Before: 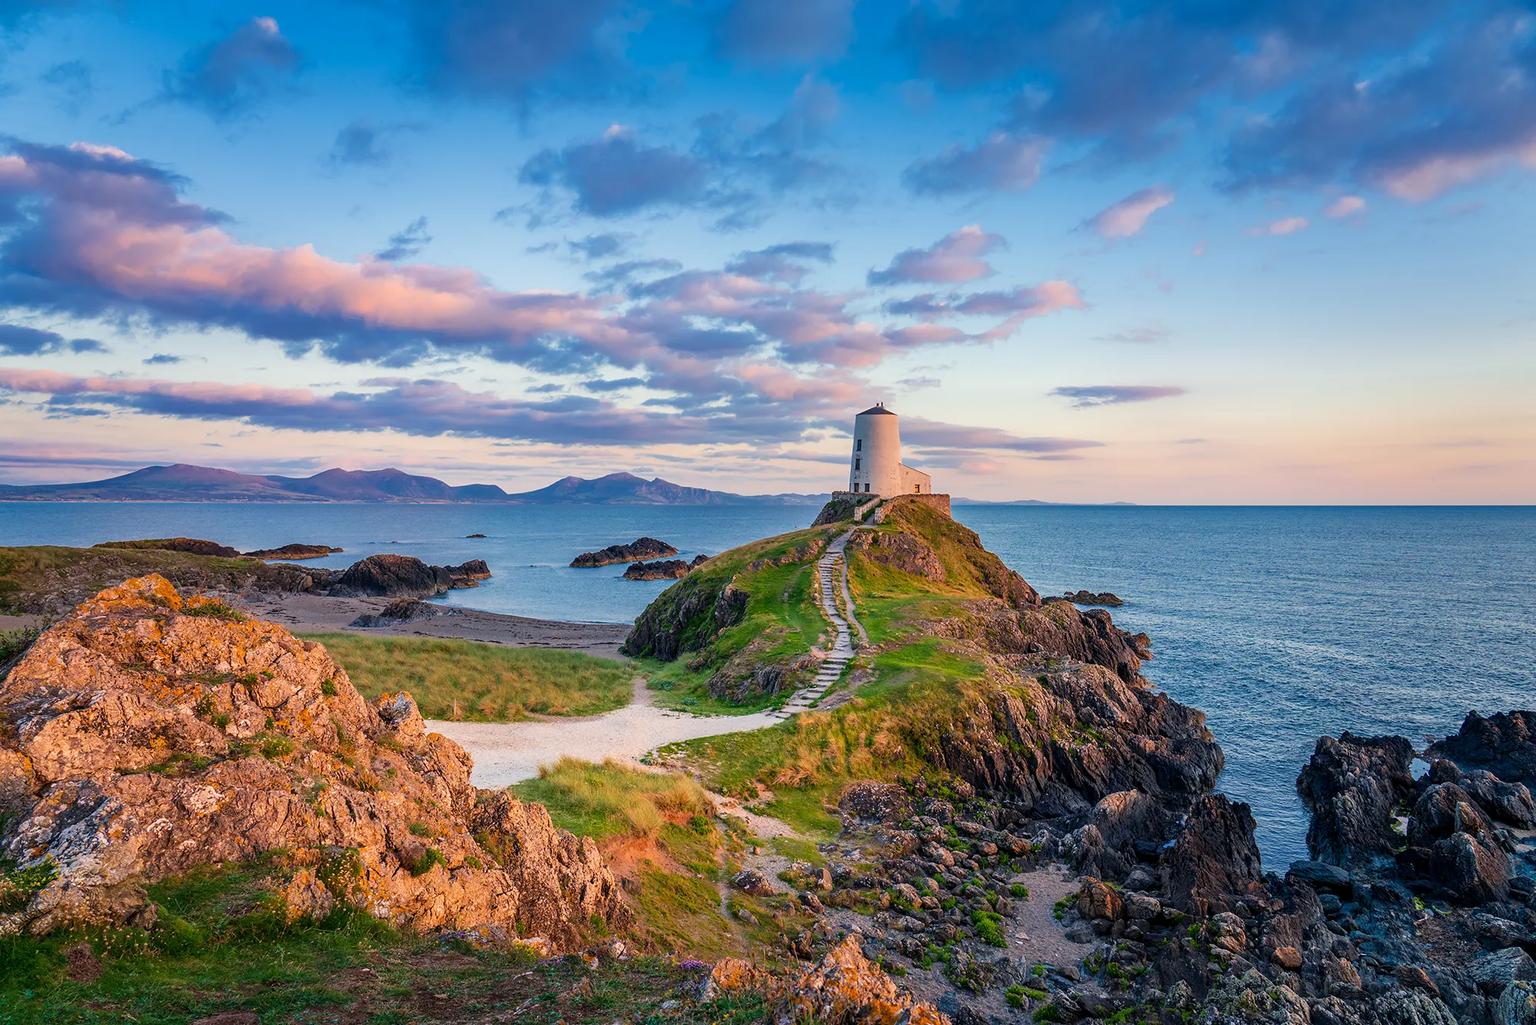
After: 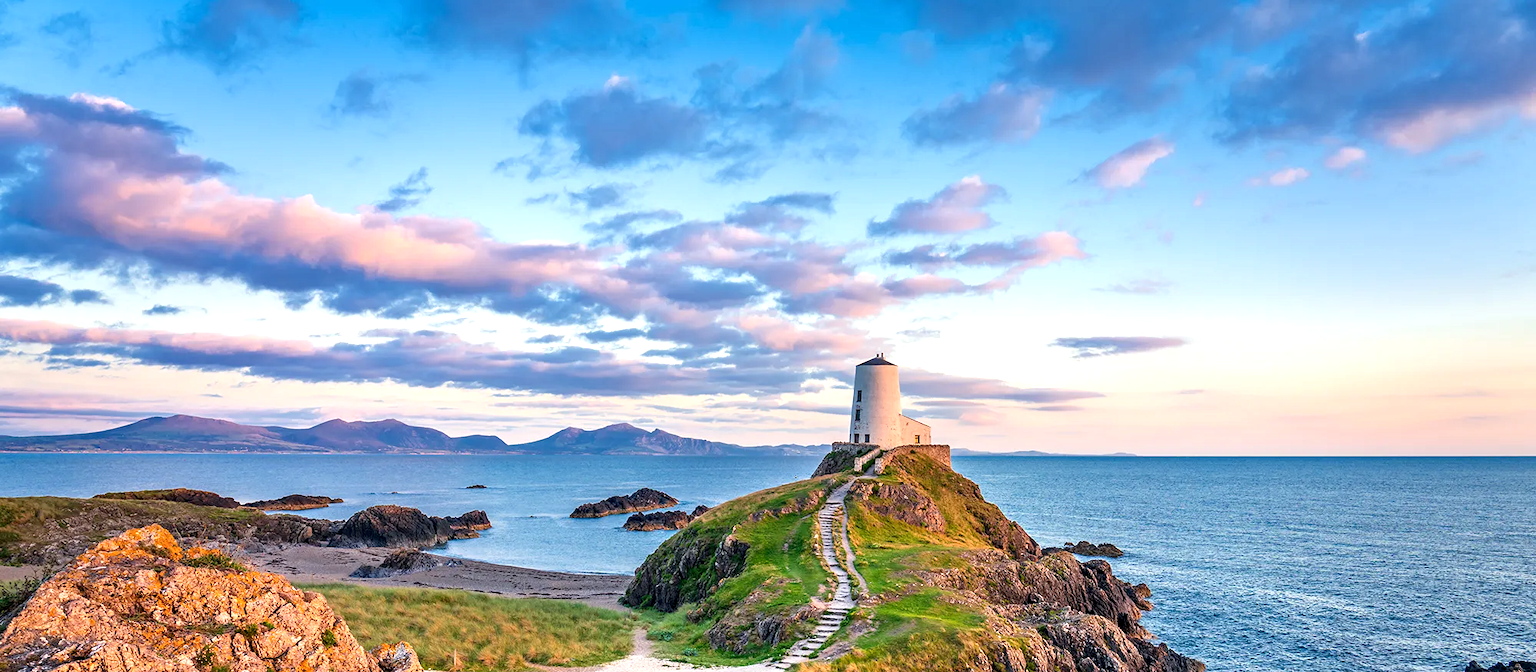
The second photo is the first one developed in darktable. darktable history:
contrast equalizer: y [[0.5, 0.501, 0.532, 0.538, 0.54, 0.541], [0.5 ×6], [0.5 ×6], [0 ×6], [0 ×6]]
crop and rotate: top 4.848%, bottom 29.503%
exposure: exposure 0.566 EV, compensate highlight preservation false
